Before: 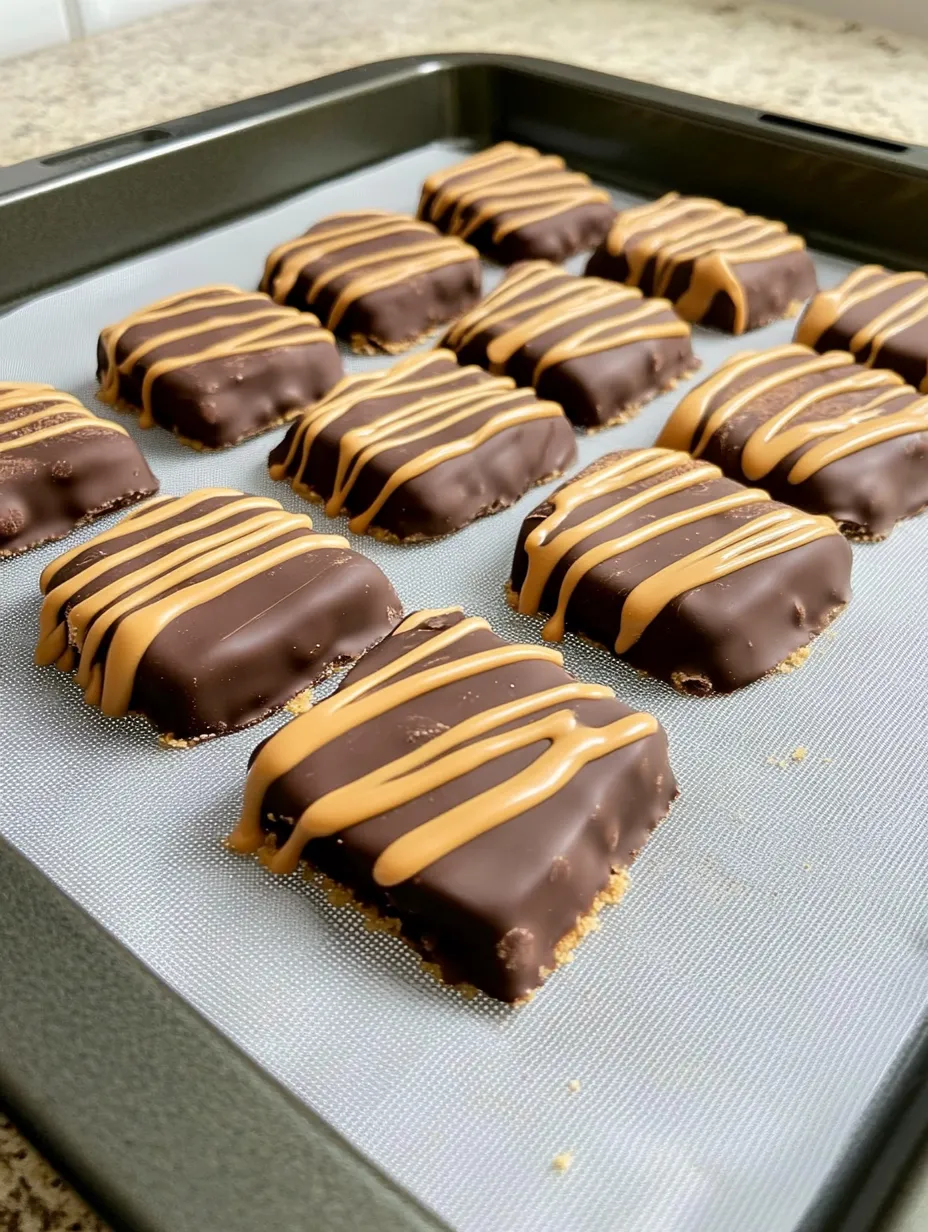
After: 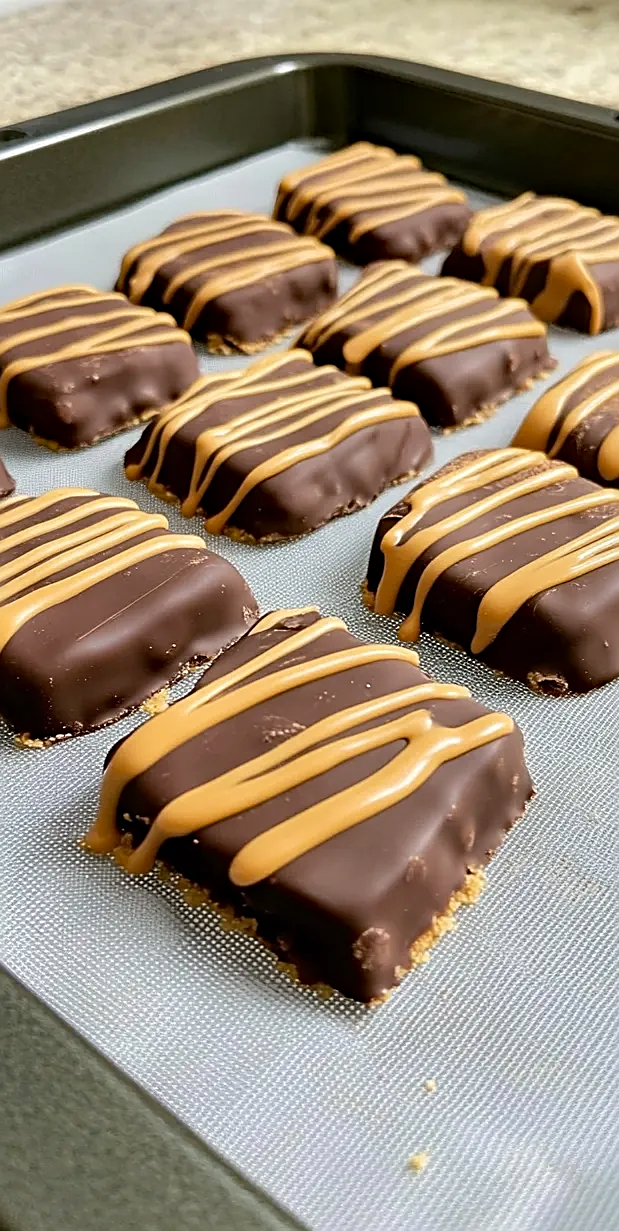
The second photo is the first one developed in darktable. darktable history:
crop and rotate: left 15.551%, right 17.745%
shadows and highlights: shadows 51.74, highlights -28.48, soften with gaussian
sharpen: on, module defaults
tone equalizer: edges refinement/feathering 500, mask exposure compensation -1.57 EV, preserve details no
haze removal: compatibility mode true, adaptive false
